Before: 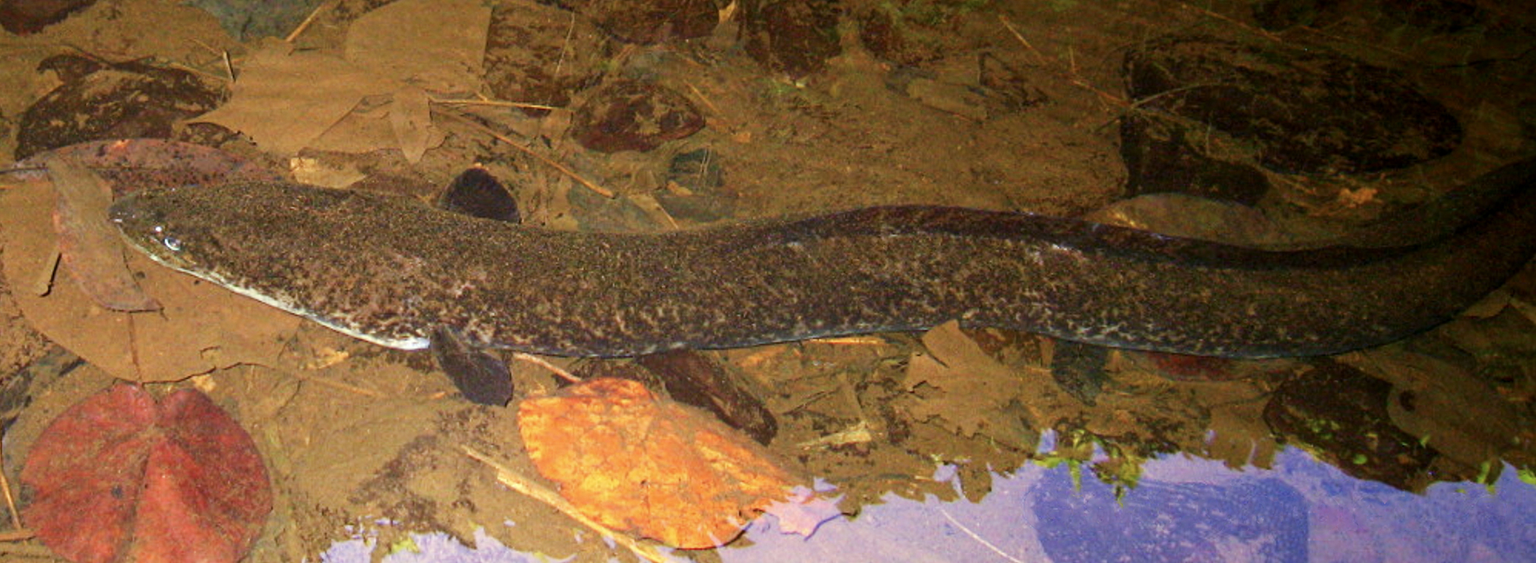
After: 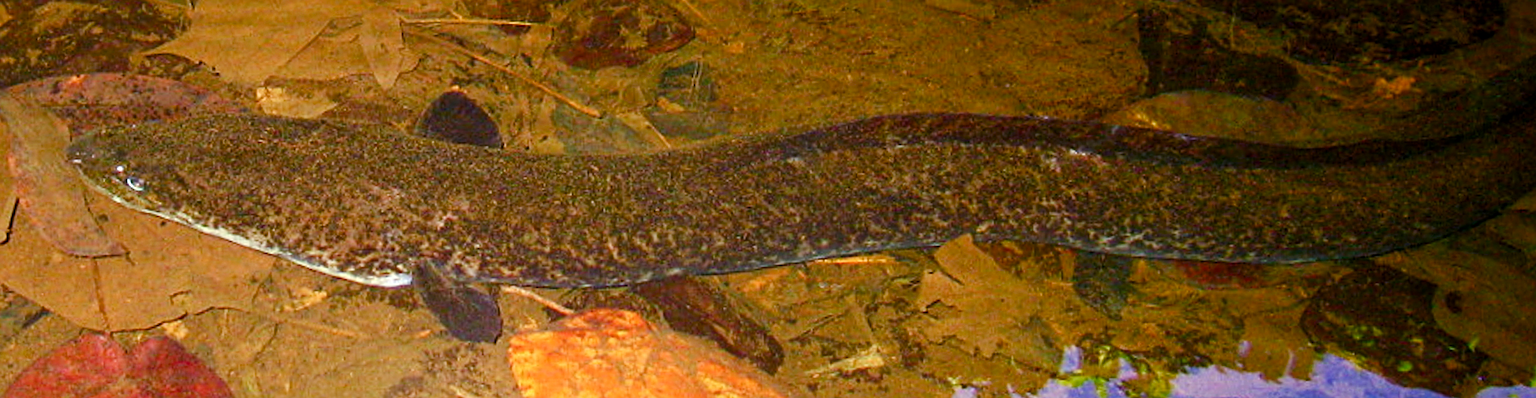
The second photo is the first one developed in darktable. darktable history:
sharpen: on, module defaults
base curve: preserve colors none
rotate and perspective: rotation -2.12°, lens shift (vertical) 0.009, lens shift (horizontal) -0.008, automatic cropping original format, crop left 0.036, crop right 0.964, crop top 0.05, crop bottom 0.959
exposure: compensate highlight preservation false
local contrast: mode bilateral grid, contrast 10, coarseness 25, detail 115%, midtone range 0.2
crop: top 16.727%, bottom 16.727%
color balance rgb: perceptual saturation grading › global saturation 20%, perceptual saturation grading › highlights -25%, perceptual saturation grading › shadows 25%
